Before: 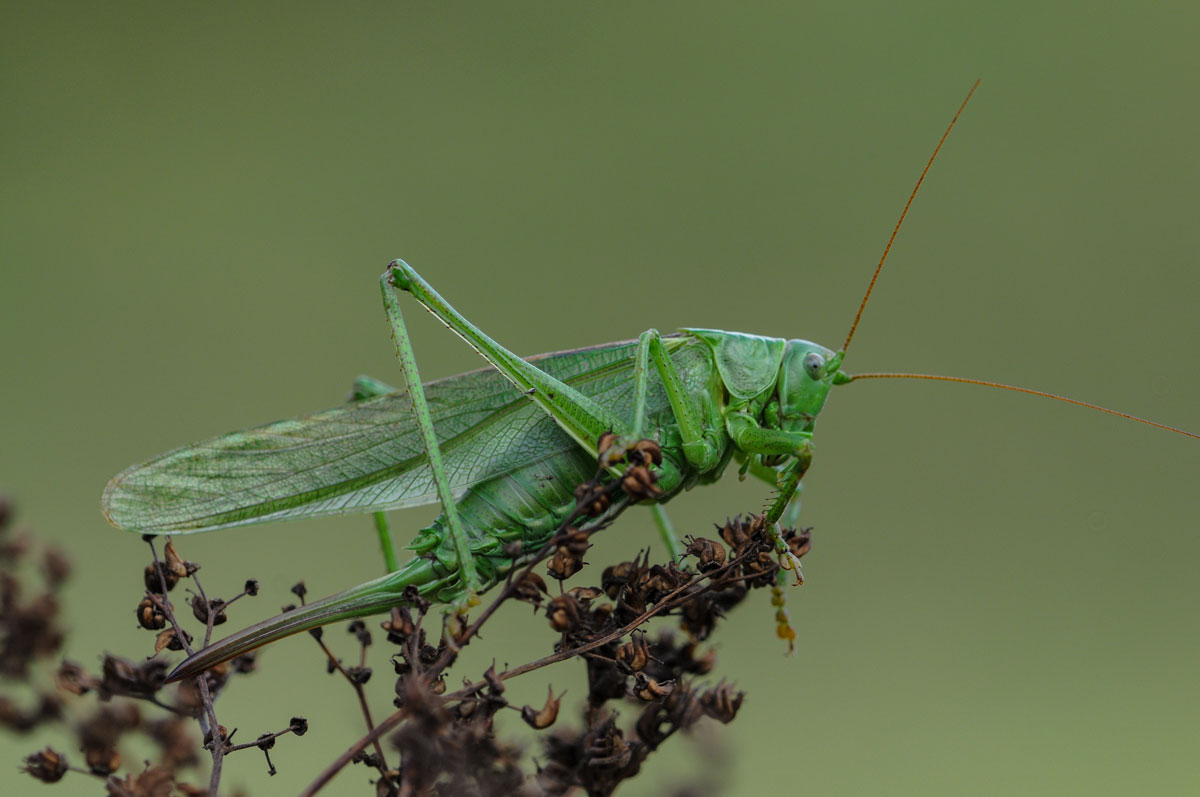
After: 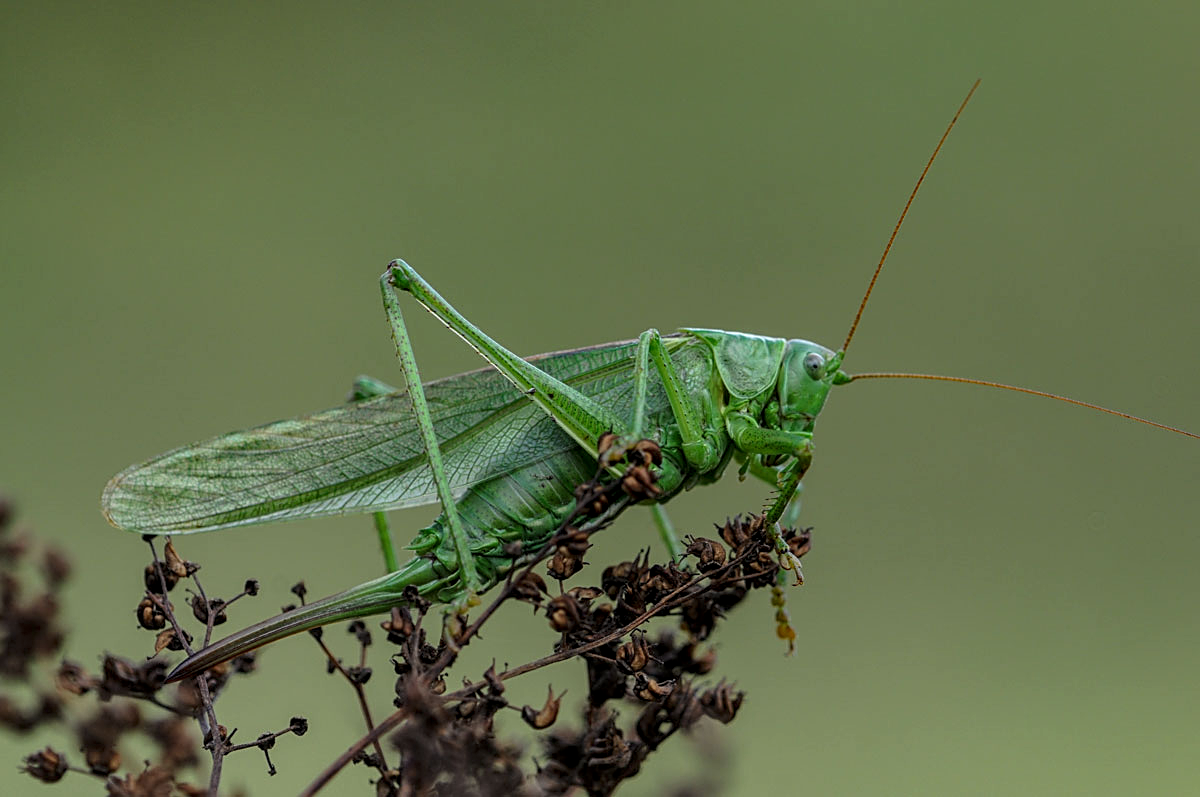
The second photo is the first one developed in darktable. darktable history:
local contrast: on, module defaults
sharpen: amount 0.477
